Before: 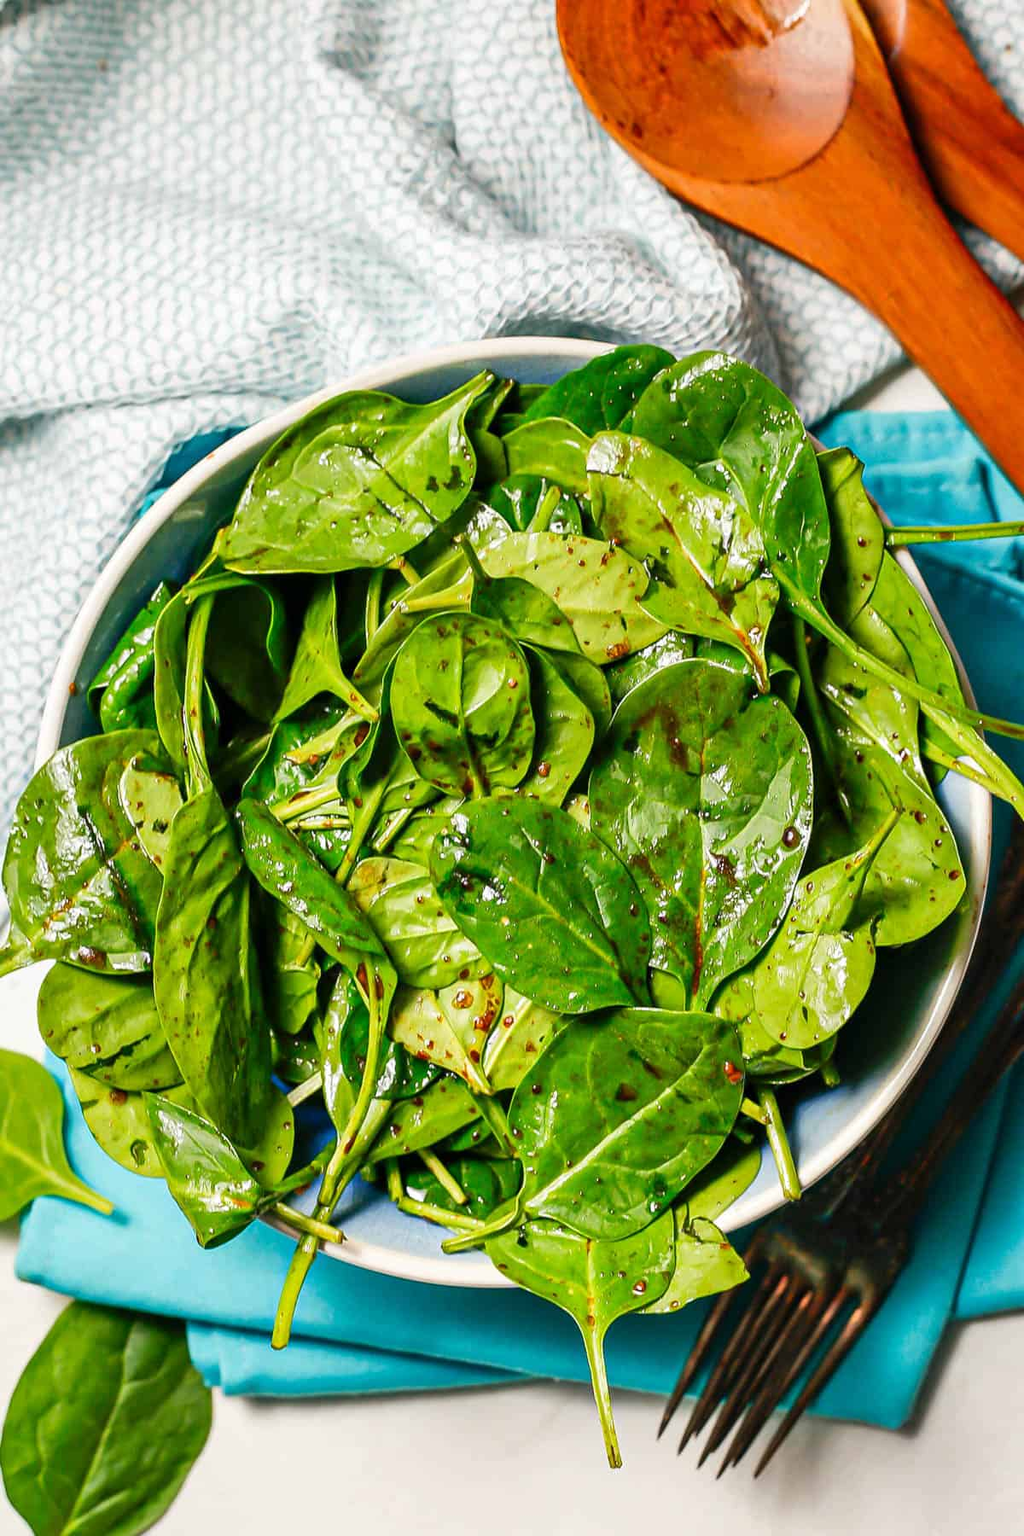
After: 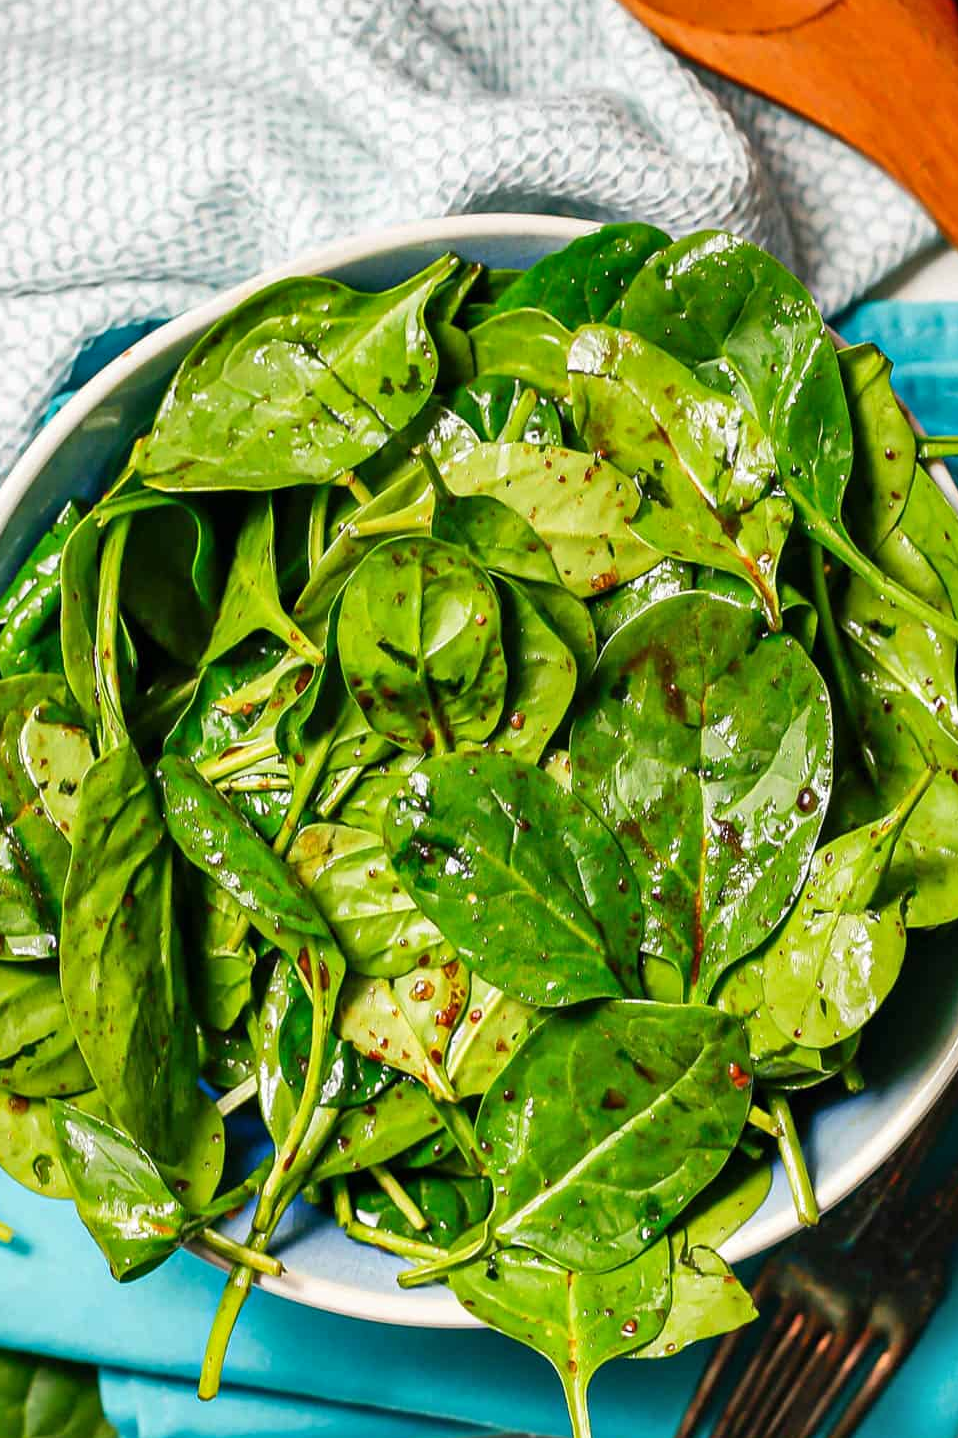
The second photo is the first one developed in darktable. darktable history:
shadows and highlights: shadows 37.27, highlights -28.18, soften with gaussian
crop and rotate: left 10.071%, top 10.071%, right 10.02%, bottom 10.02%
